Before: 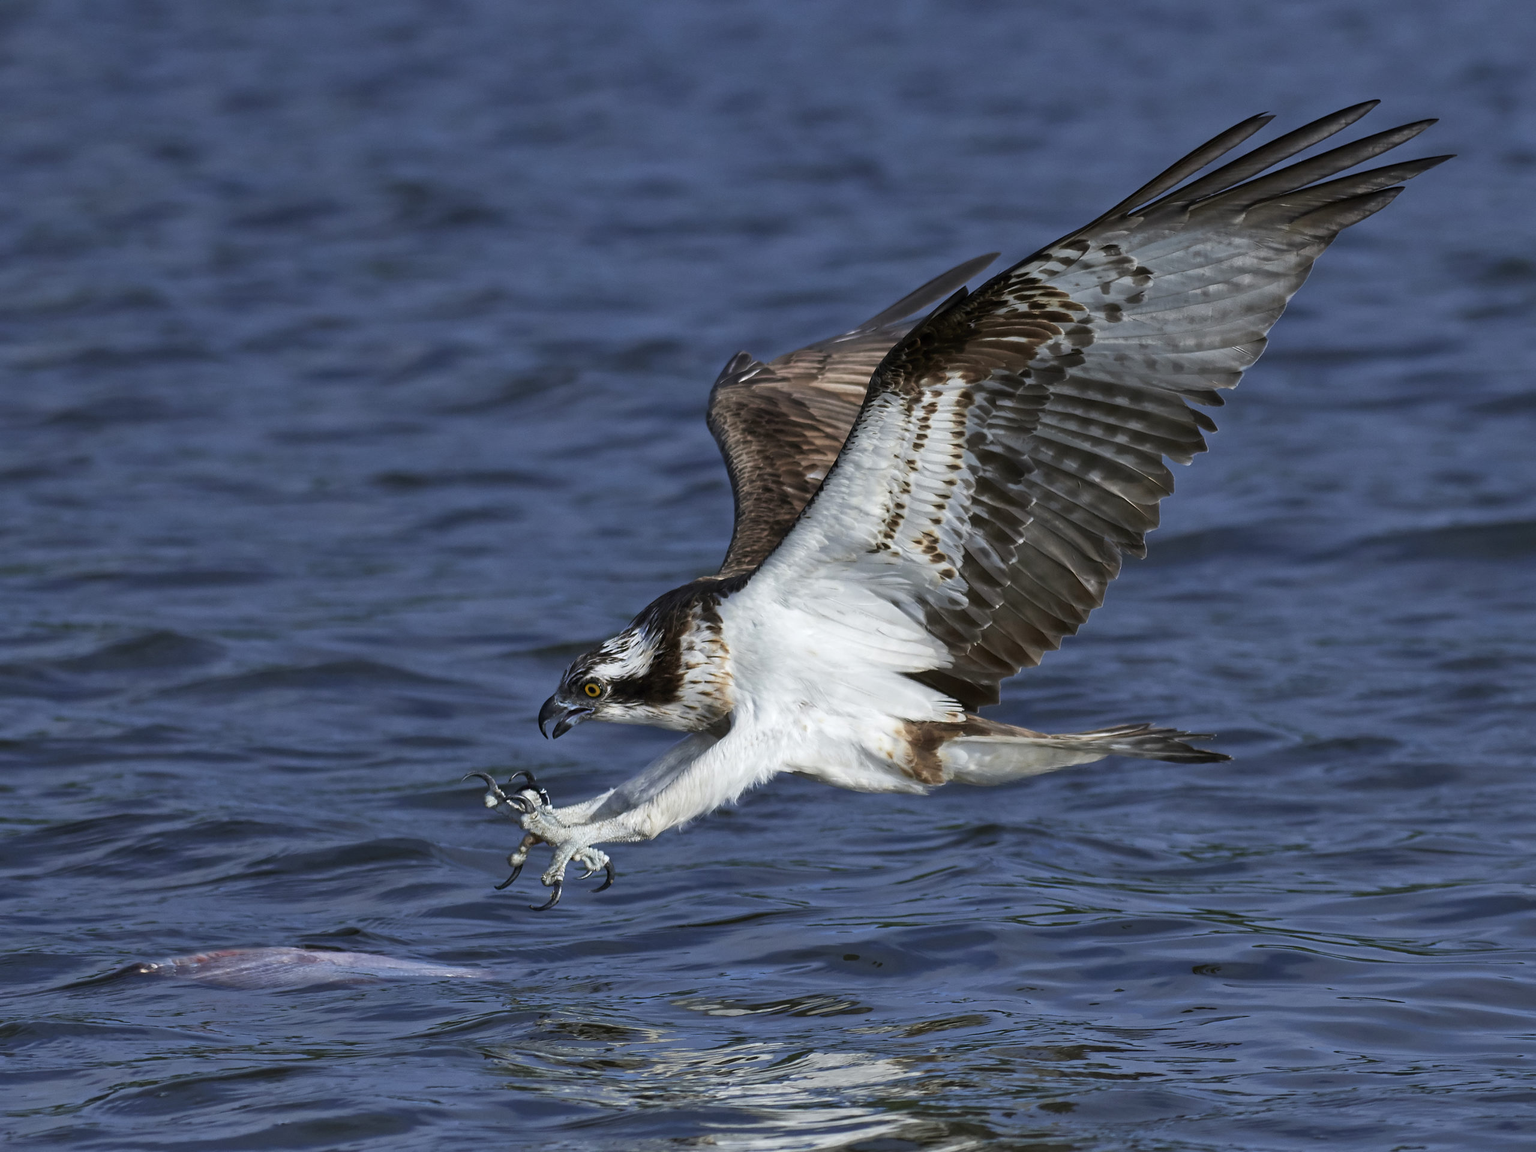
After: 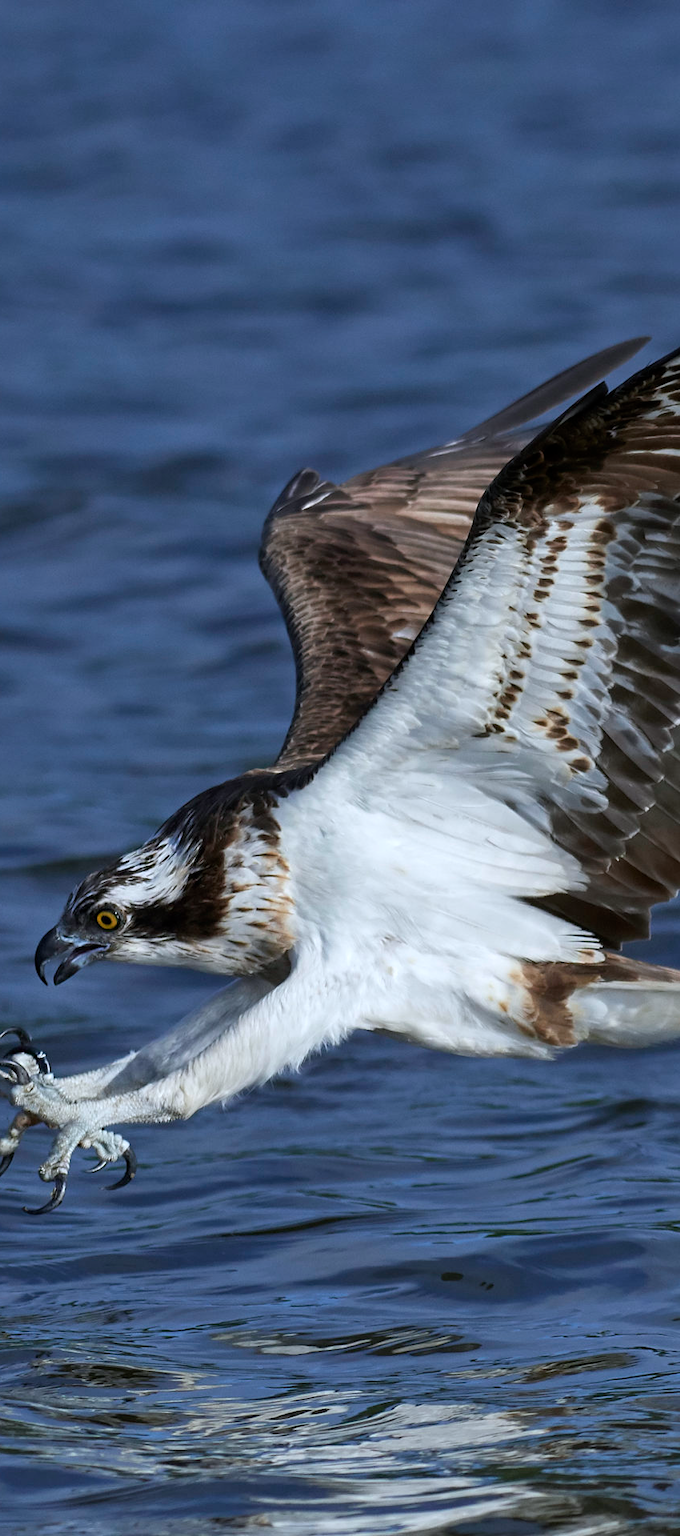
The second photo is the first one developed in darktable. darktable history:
crop: left 33.36%, right 33.36%
white balance: red 0.974, blue 1.044
